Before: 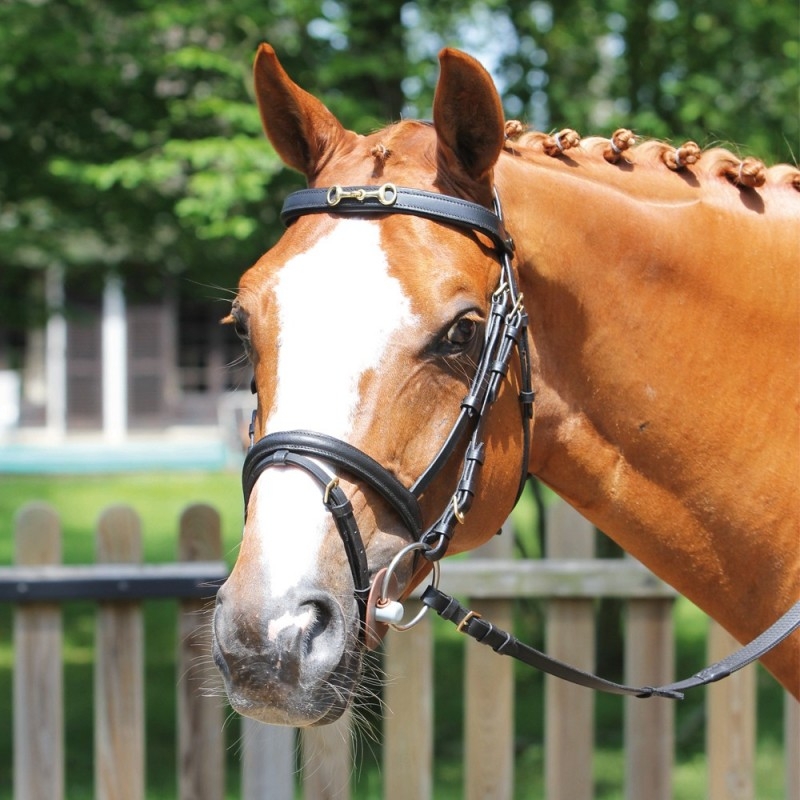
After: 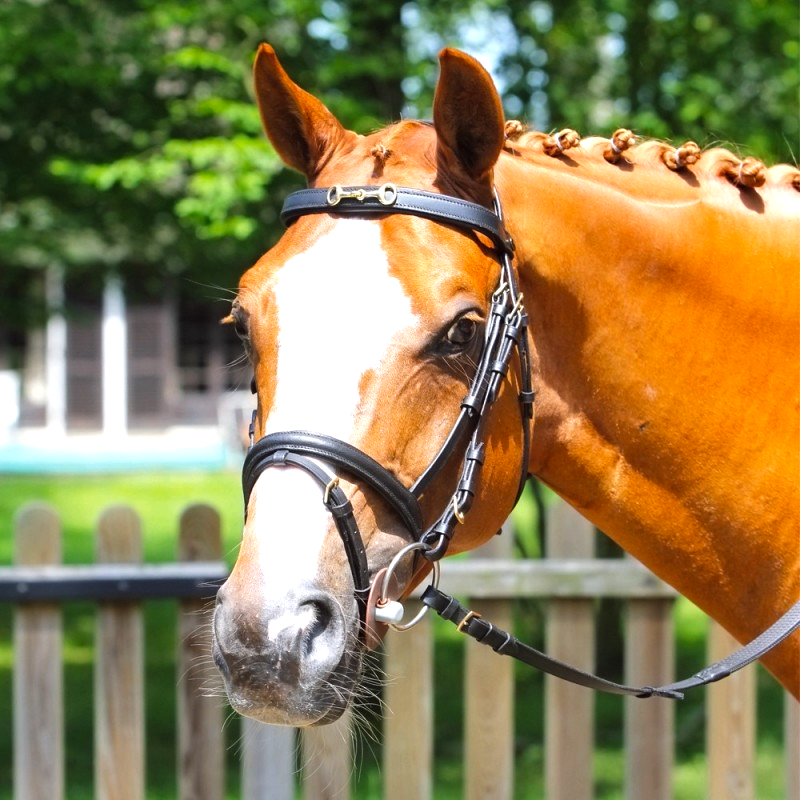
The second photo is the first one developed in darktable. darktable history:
levels: levels [0, 0.474, 0.947]
color balance: lift [1, 1.001, 0.999, 1.001], gamma [1, 1.004, 1.007, 0.993], gain [1, 0.991, 0.987, 1.013], contrast 10%, output saturation 120%
contrast brightness saturation: saturation -0.05
contrast equalizer: y [[0.5 ×6], [0.5 ×6], [0.5 ×6], [0 ×6], [0, 0, 0, 0.581, 0.011, 0]]
